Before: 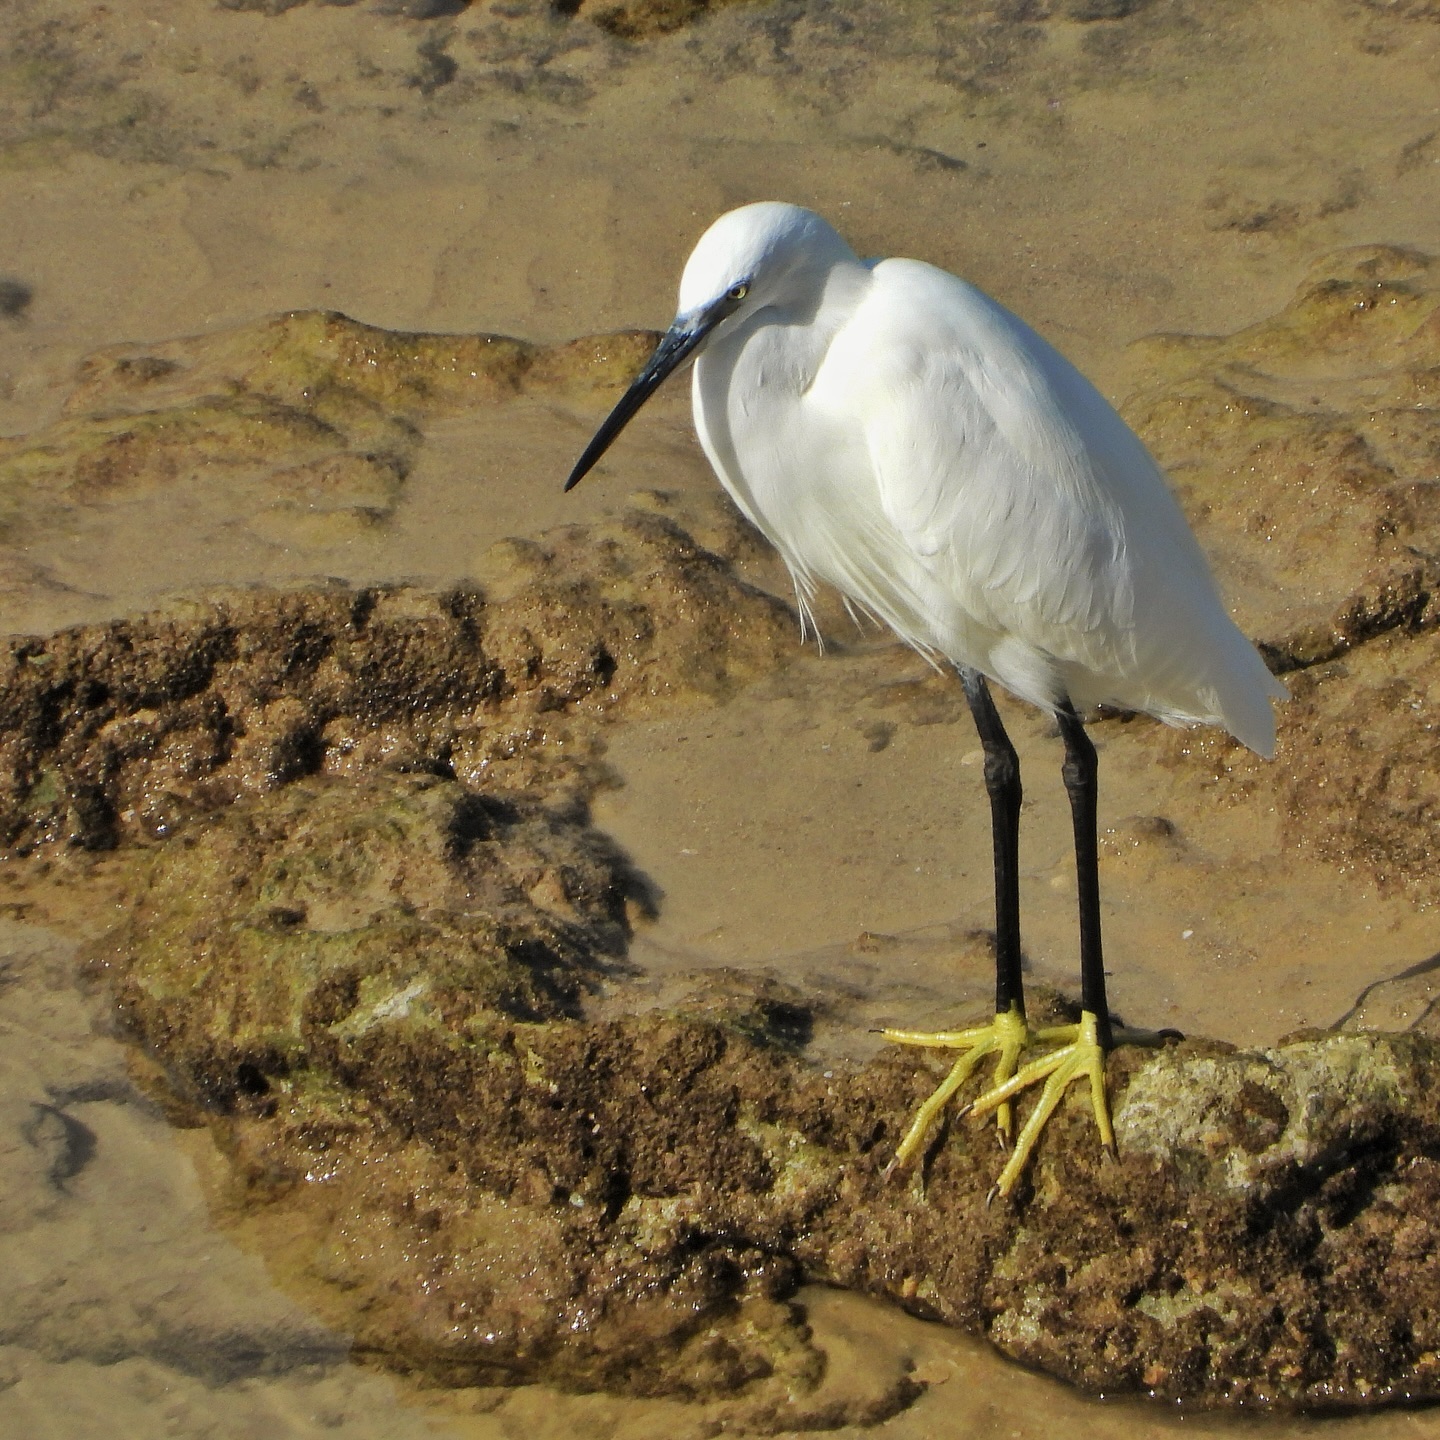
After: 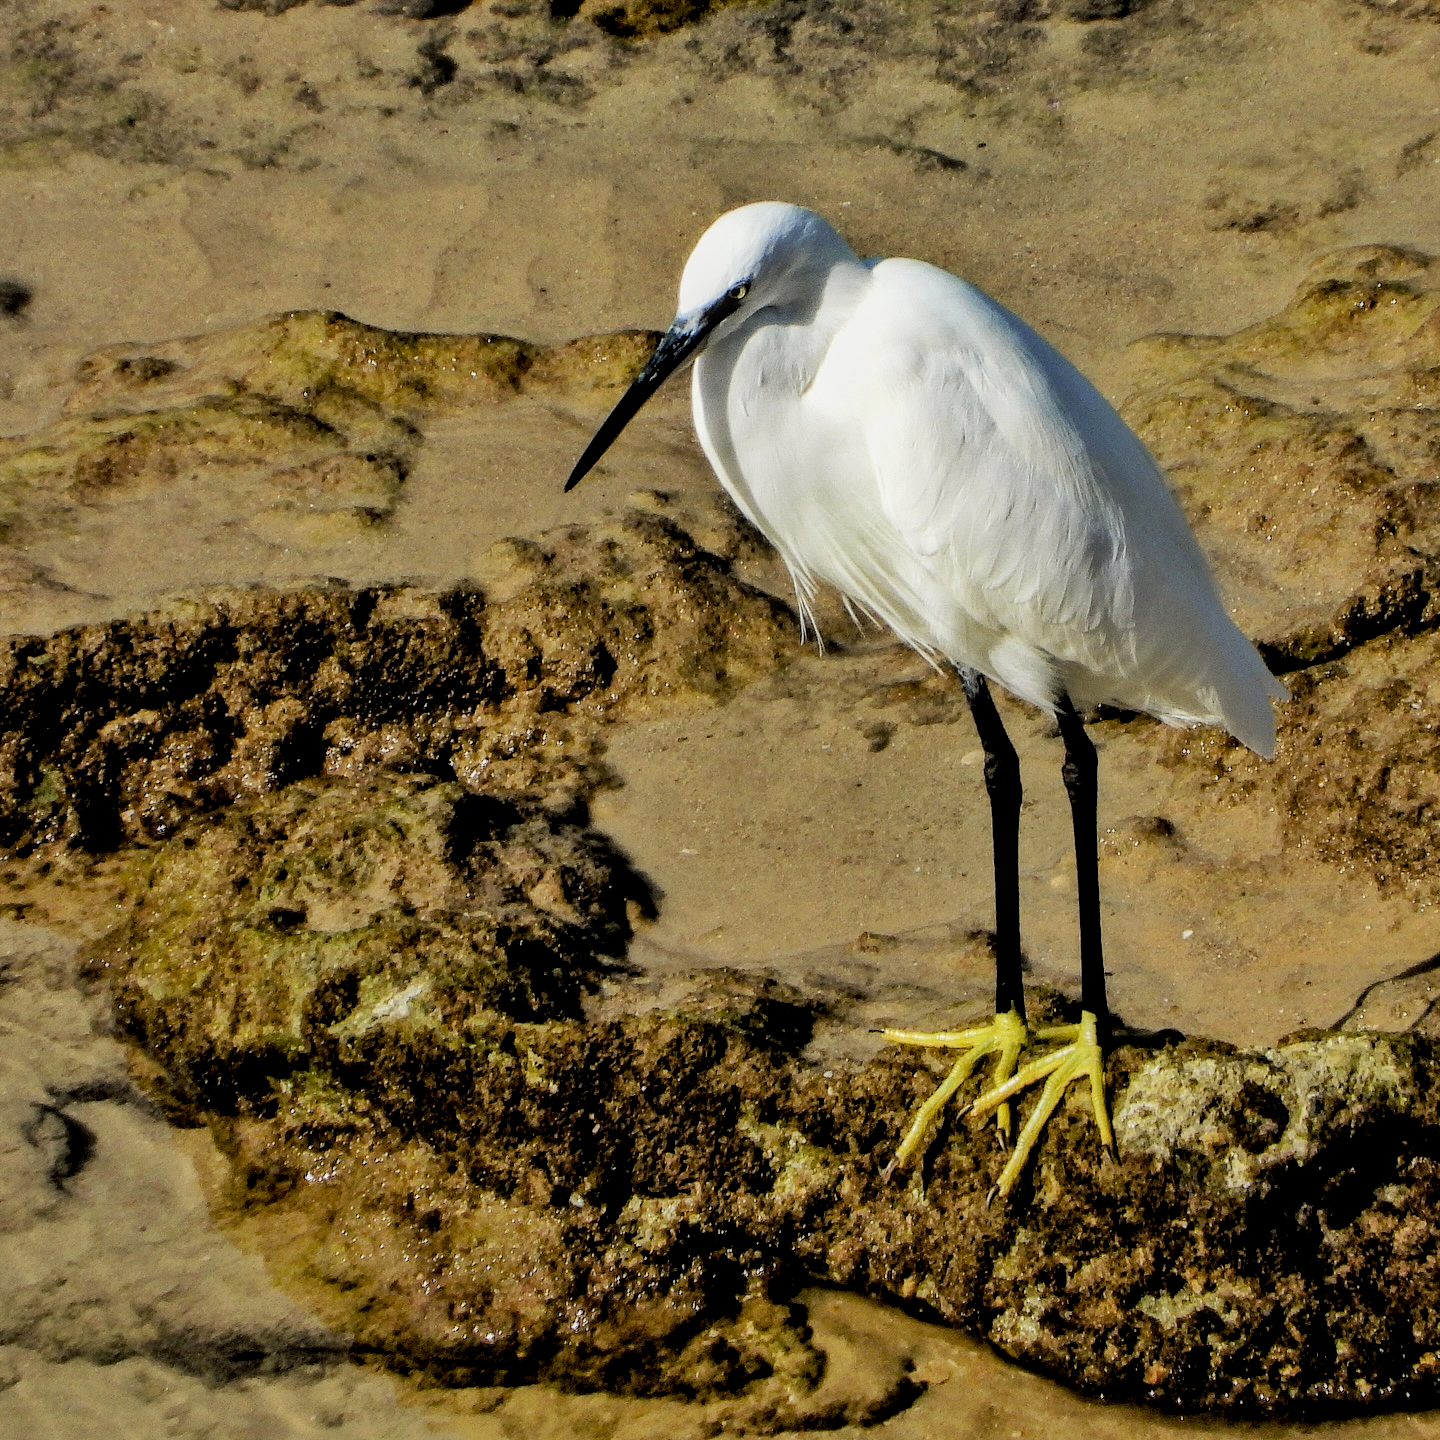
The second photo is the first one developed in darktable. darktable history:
filmic rgb: black relative exposure -5 EV, hardness 2.88, contrast 1.3, highlights saturation mix -30%
local contrast: detail 130%
exposure: black level correction 0.025, exposure 0.182 EV, compensate highlight preservation false
